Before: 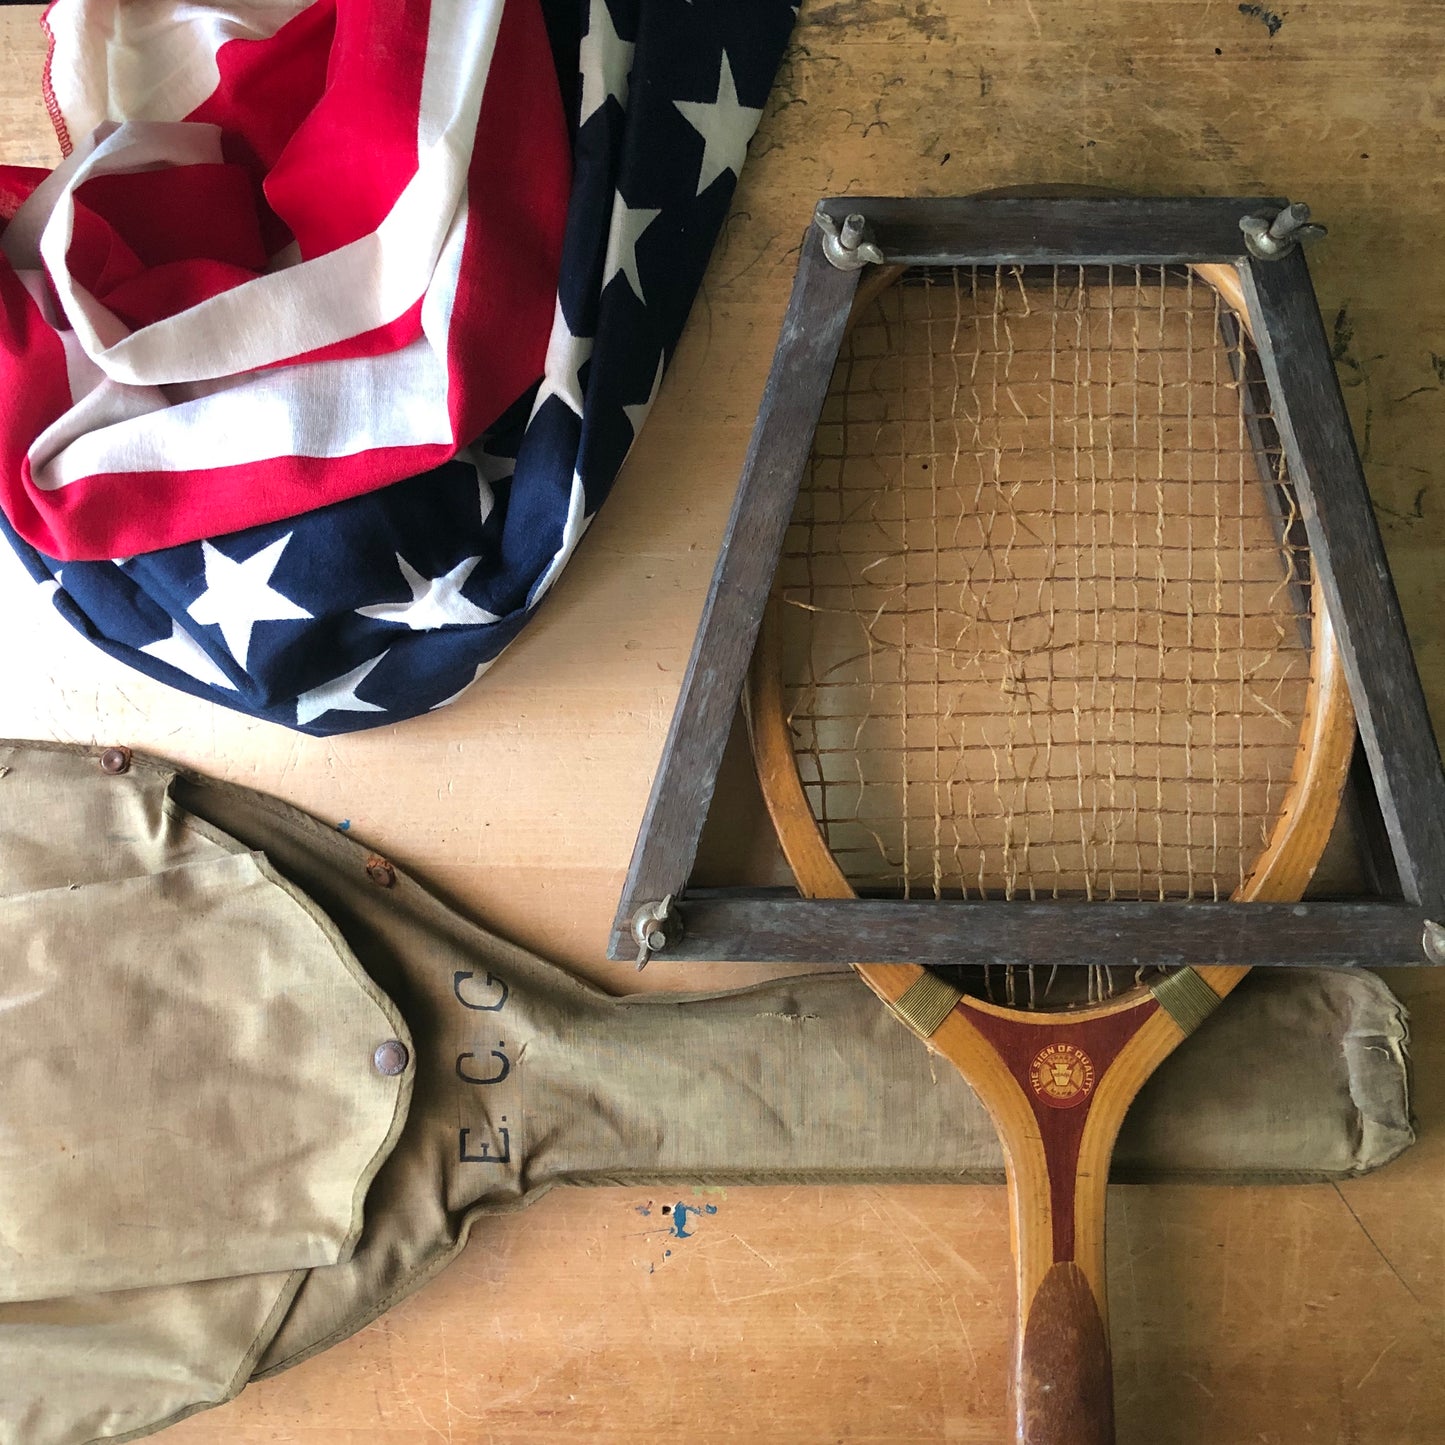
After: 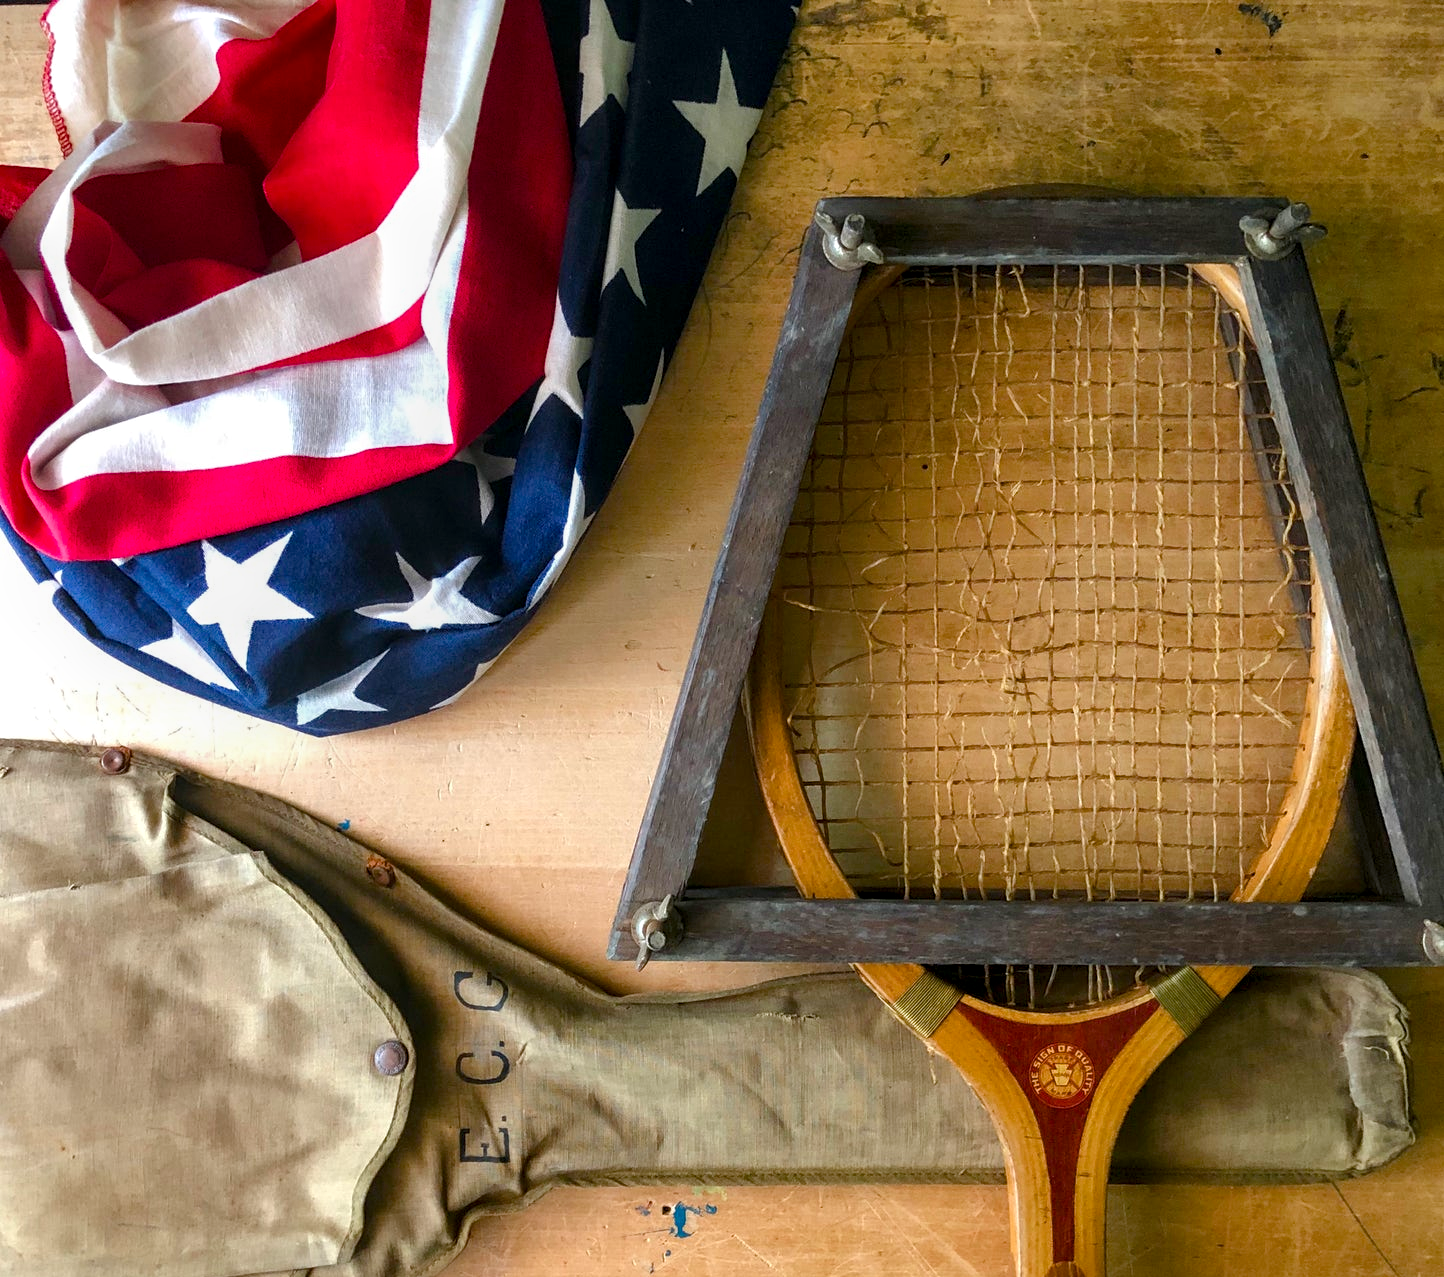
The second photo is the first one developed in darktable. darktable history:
exposure: compensate highlight preservation false
color balance rgb: perceptual saturation grading › global saturation 20%, perceptual saturation grading › highlights -25.306%, perceptual saturation grading › shadows 49.839%, global vibrance 20%
local contrast: detail 130%
crop and rotate: top 0%, bottom 11.578%
